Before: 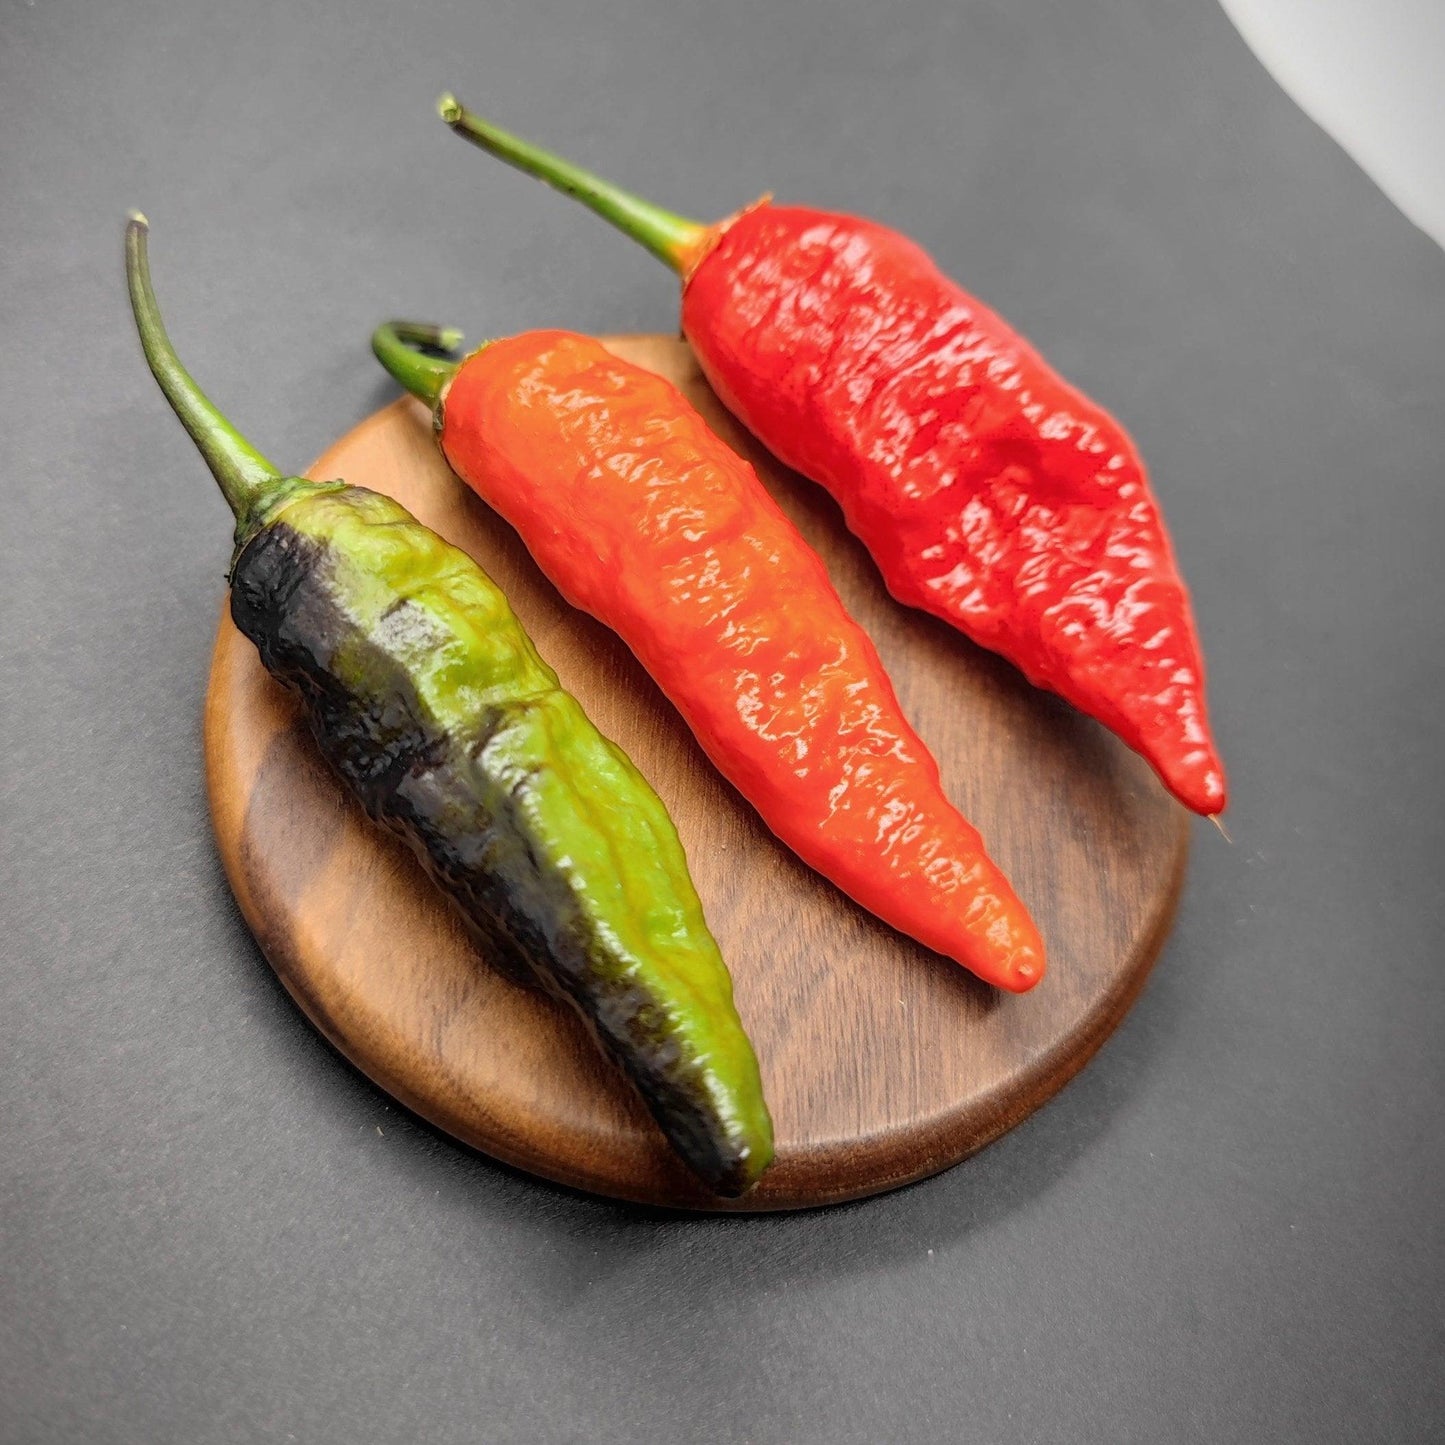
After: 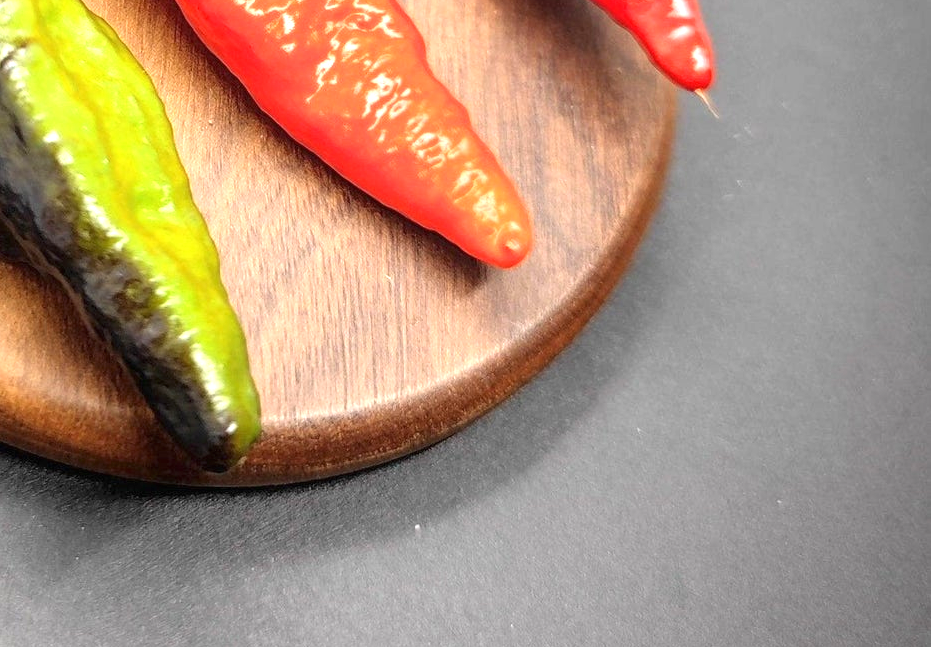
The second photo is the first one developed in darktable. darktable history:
crop and rotate: left 35.509%, top 50.238%, bottom 4.934%
exposure: black level correction 0, exposure 1 EV, compensate exposure bias true, compensate highlight preservation false
